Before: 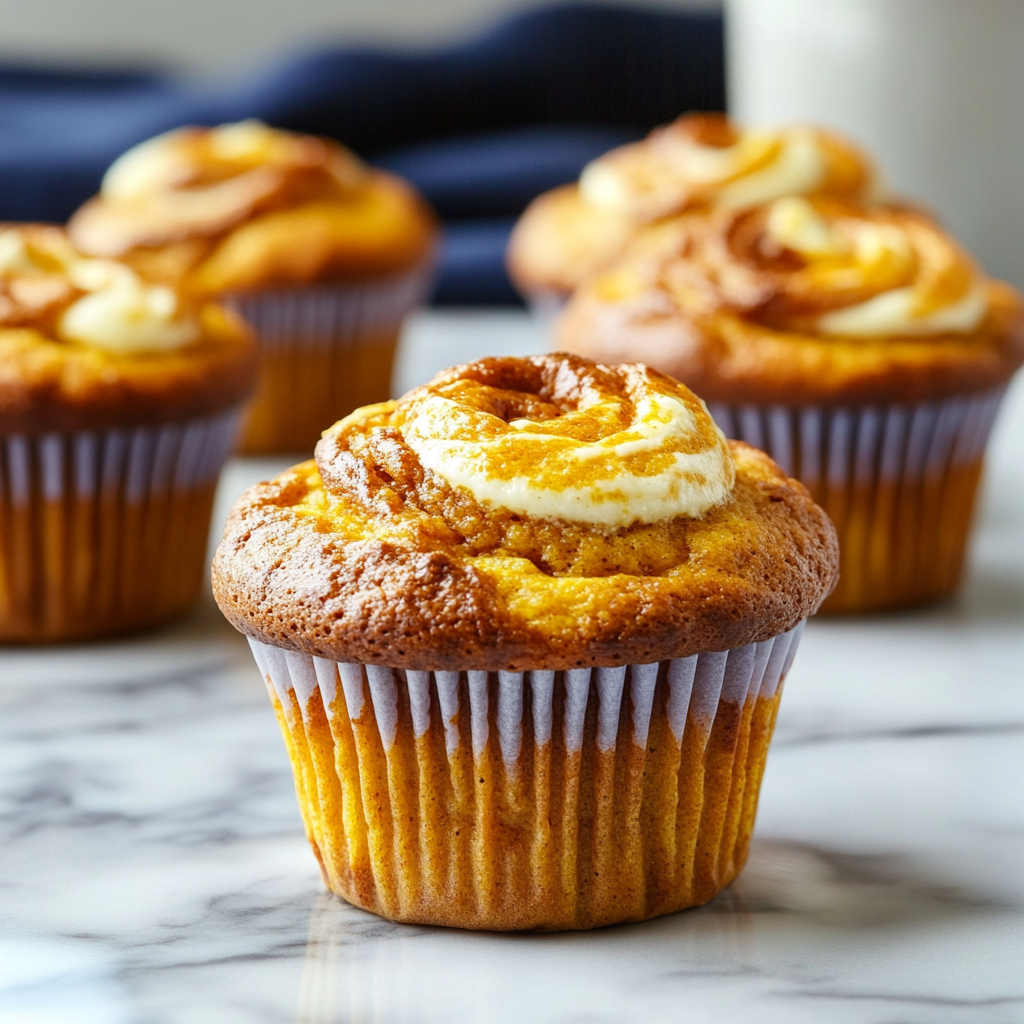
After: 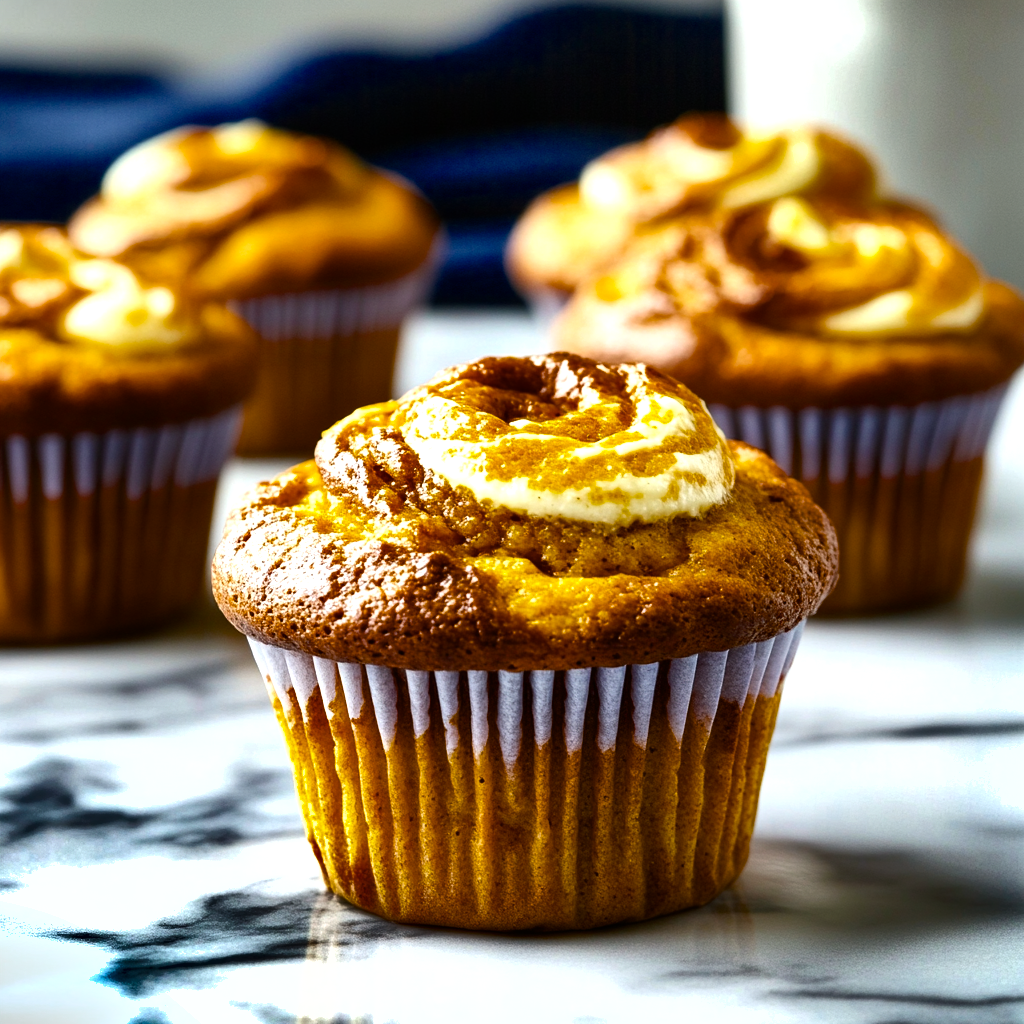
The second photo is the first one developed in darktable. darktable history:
color balance rgb: shadows lift › chroma 2.001%, shadows lift › hue 214.82°, linear chroma grading › global chroma 0.555%, perceptual saturation grading › global saturation 25.675%, perceptual brilliance grading › highlights 14.263%, perceptual brilliance grading › mid-tones -5.515%, perceptual brilliance grading › shadows -26.126%, global vibrance 9.841%, contrast 14.897%, saturation formula JzAzBz (2021)
shadows and highlights: shadows 20.88, highlights -81.23, soften with gaussian
